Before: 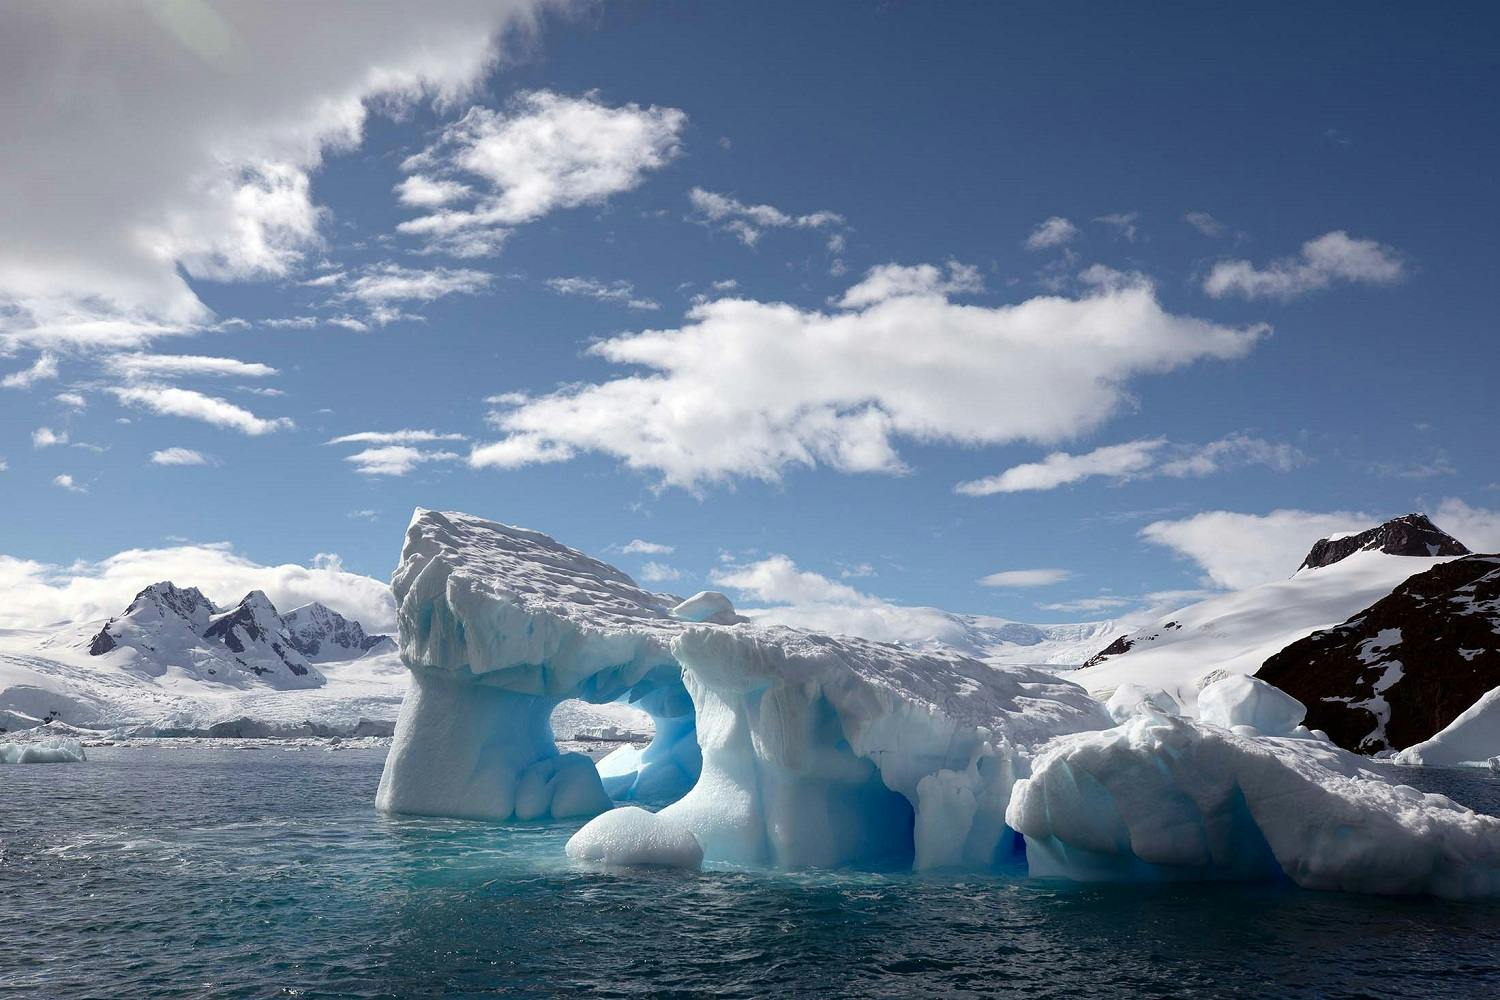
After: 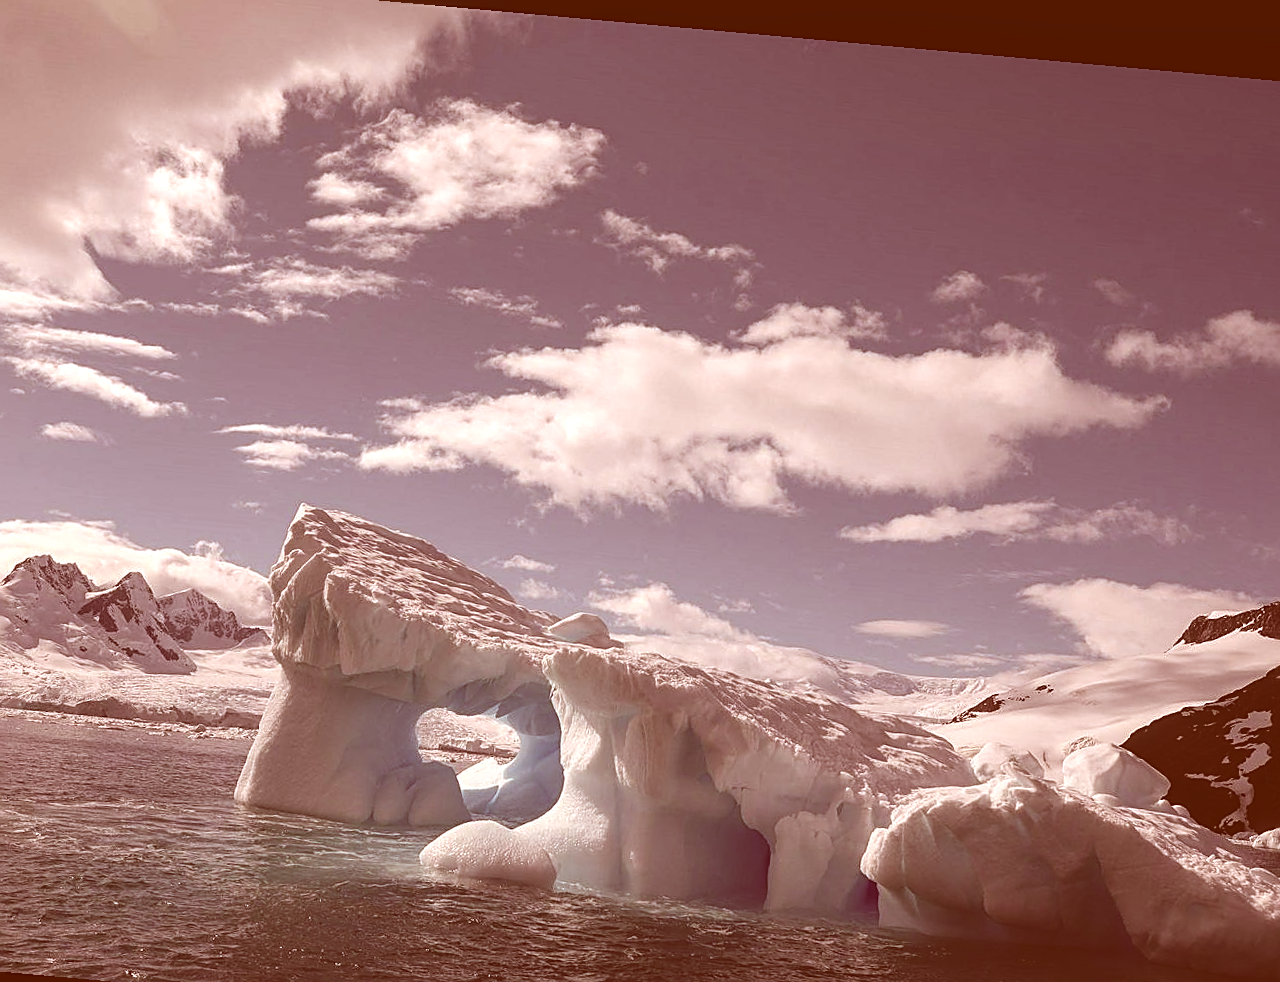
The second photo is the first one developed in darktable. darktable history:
crop: left 9.929%, top 3.475%, right 9.188%, bottom 9.529%
color correction: highlights a* 9.03, highlights b* 8.71, shadows a* 40, shadows b* 40, saturation 0.8
local contrast: on, module defaults
sharpen: on, module defaults
rotate and perspective: rotation 5.12°, automatic cropping off
exposure: black level correction -0.03, compensate highlight preservation false
